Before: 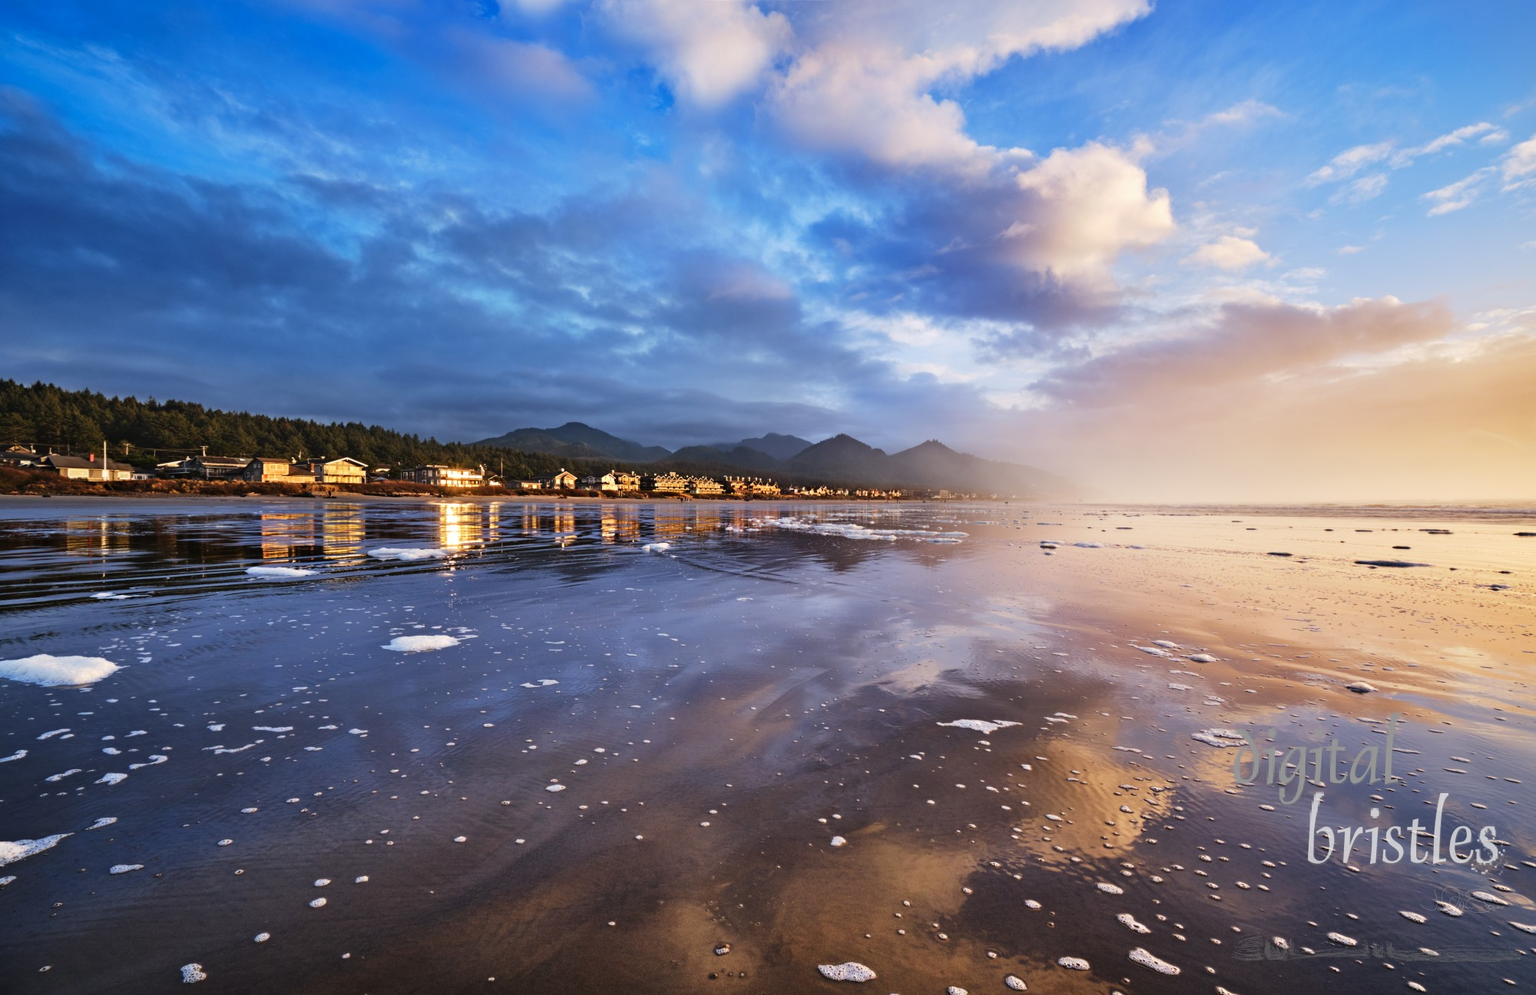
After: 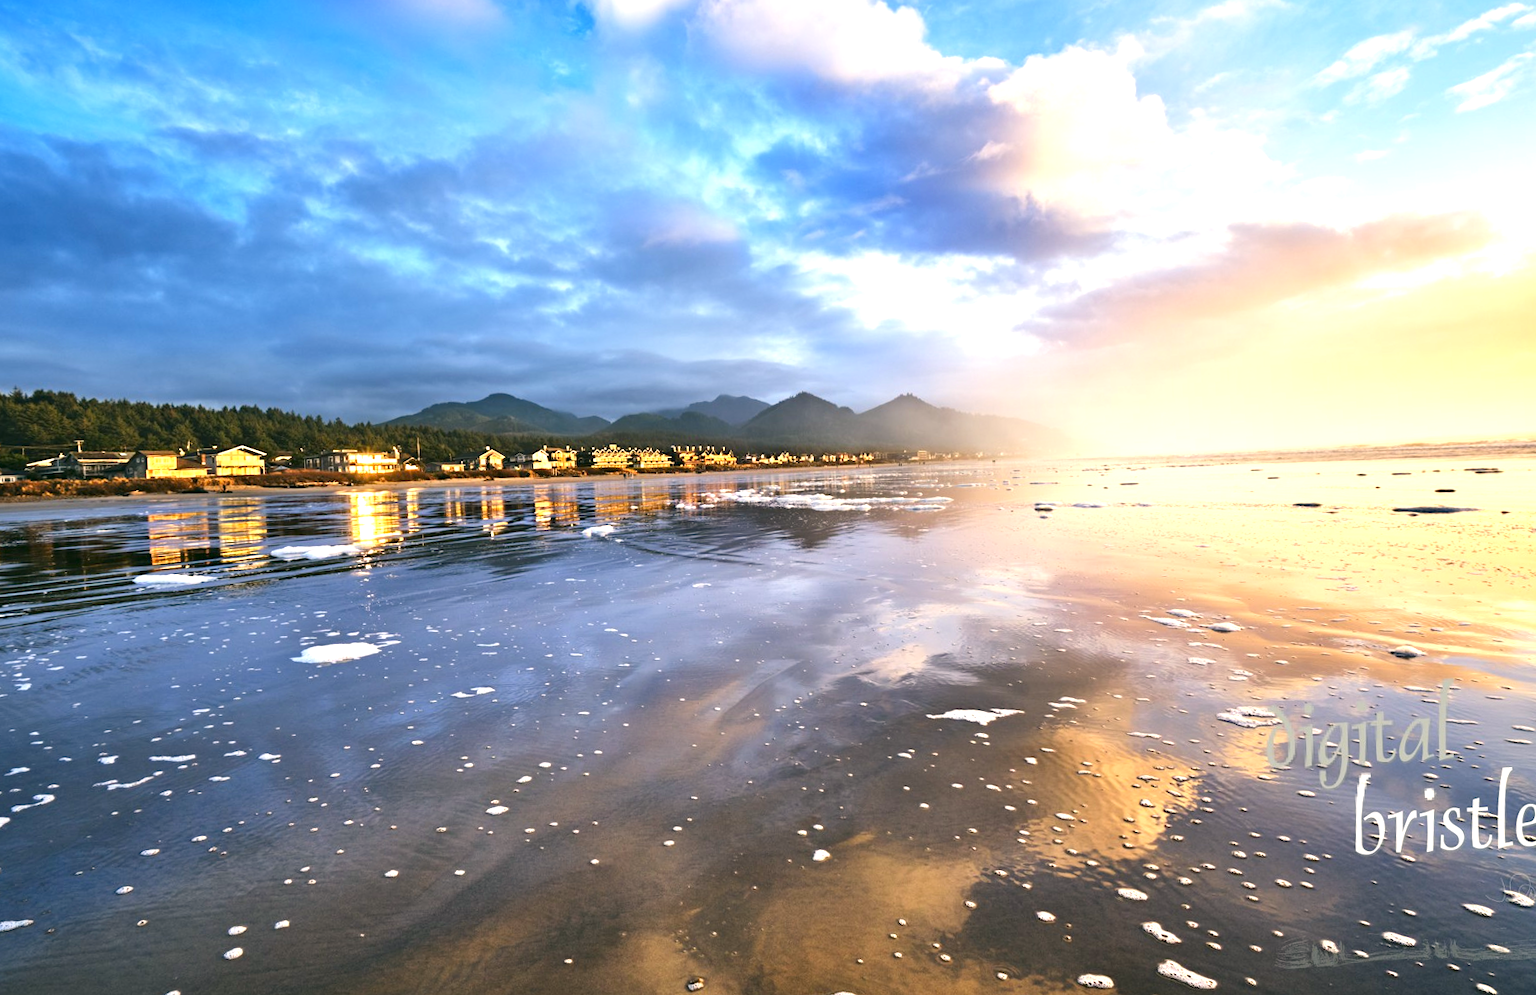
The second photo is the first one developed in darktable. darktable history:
exposure: exposure 0.95 EV, compensate exposure bias true, compensate highlight preservation false
tone equalizer: on, module defaults
crop and rotate: angle 2.75°, left 5.659%, top 5.685%
color correction: highlights a* -0.377, highlights b* 9.21, shadows a* -9.08, shadows b* 1.47
